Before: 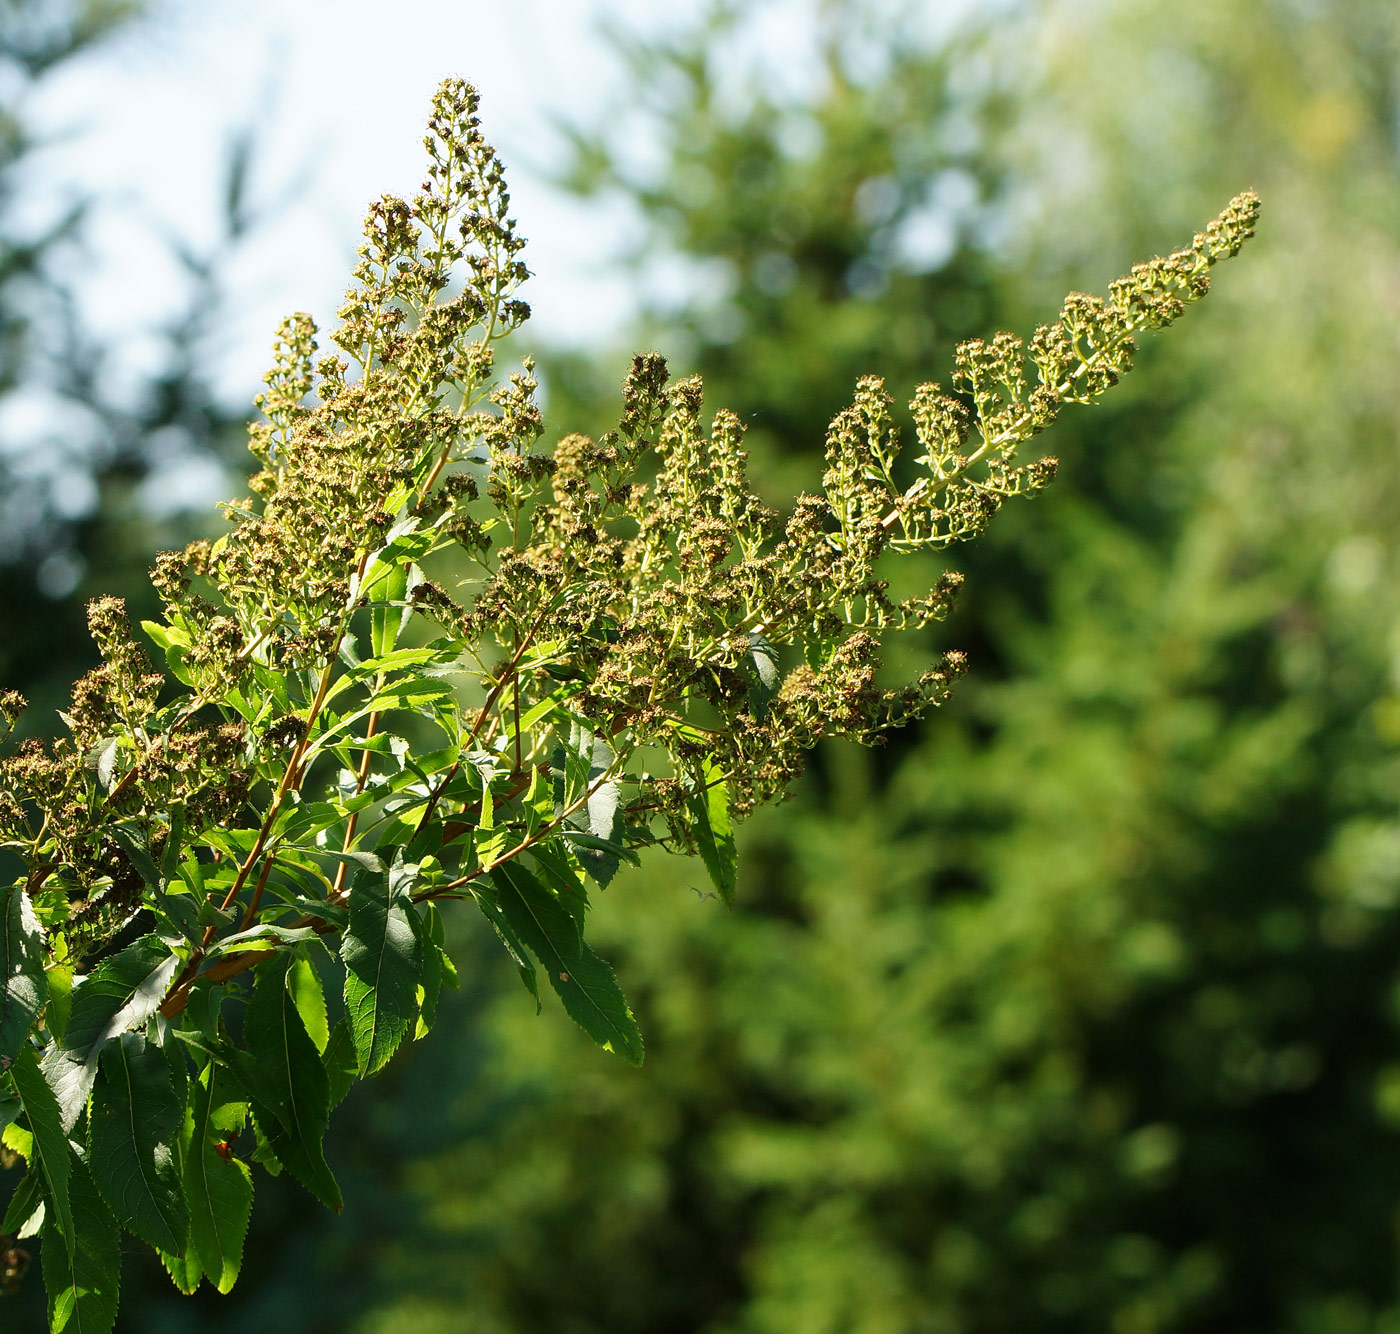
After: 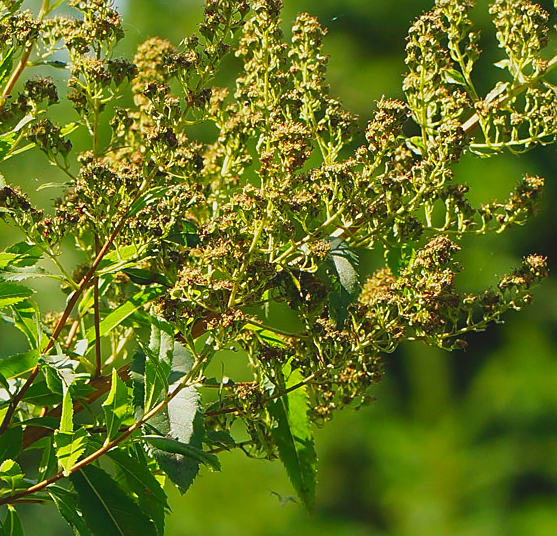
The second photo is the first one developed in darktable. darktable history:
sharpen: radius 1.592, amount 0.367, threshold 1.152
crop: left 30.005%, top 29.725%, right 30.17%, bottom 30.073%
contrast brightness saturation: contrast -0.173, saturation 0.188
